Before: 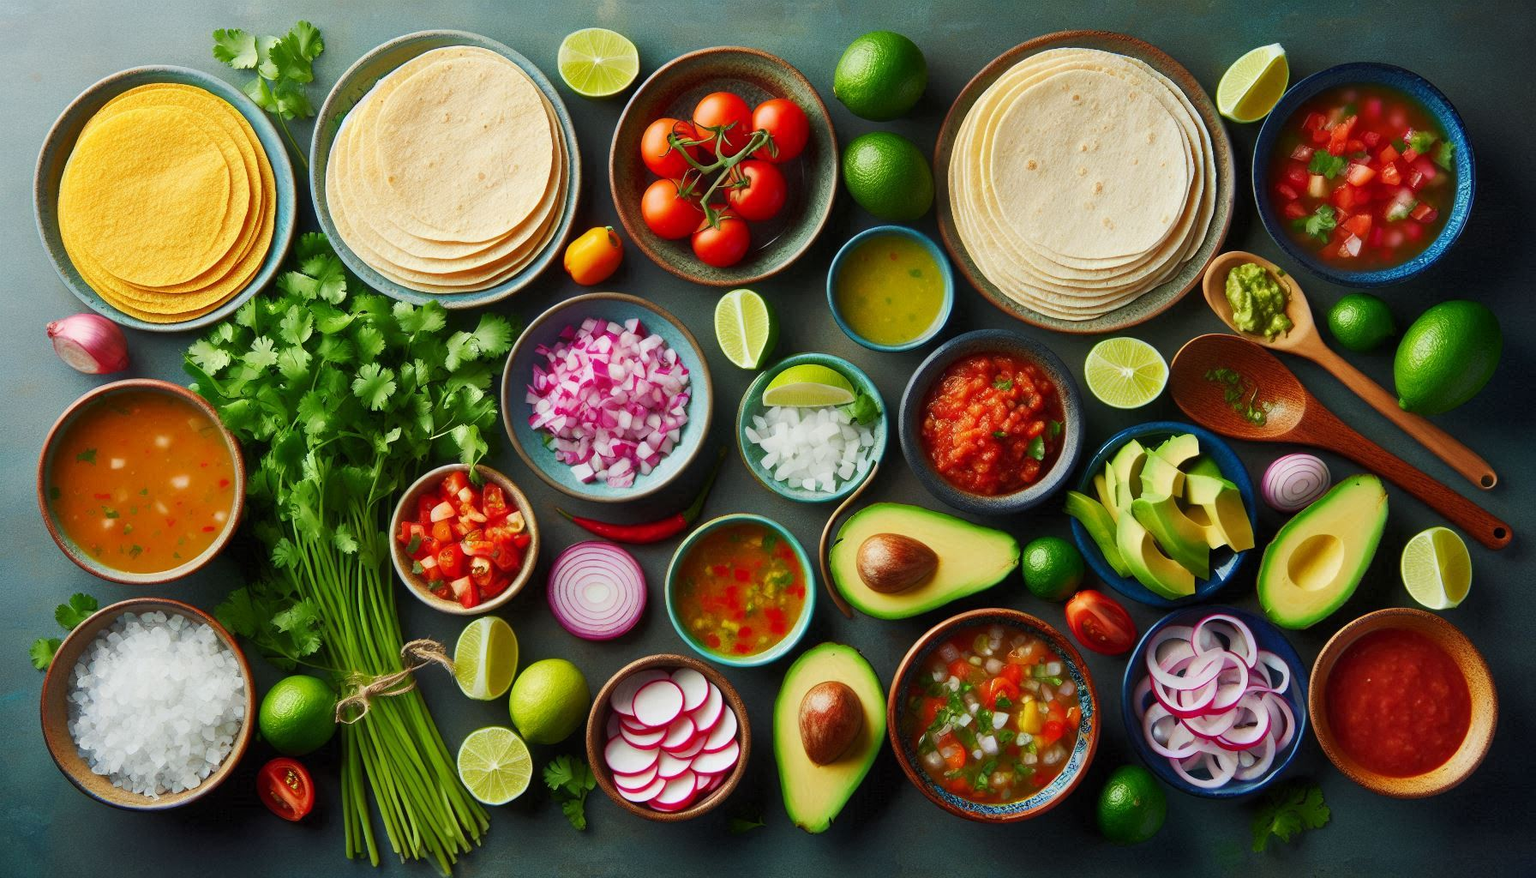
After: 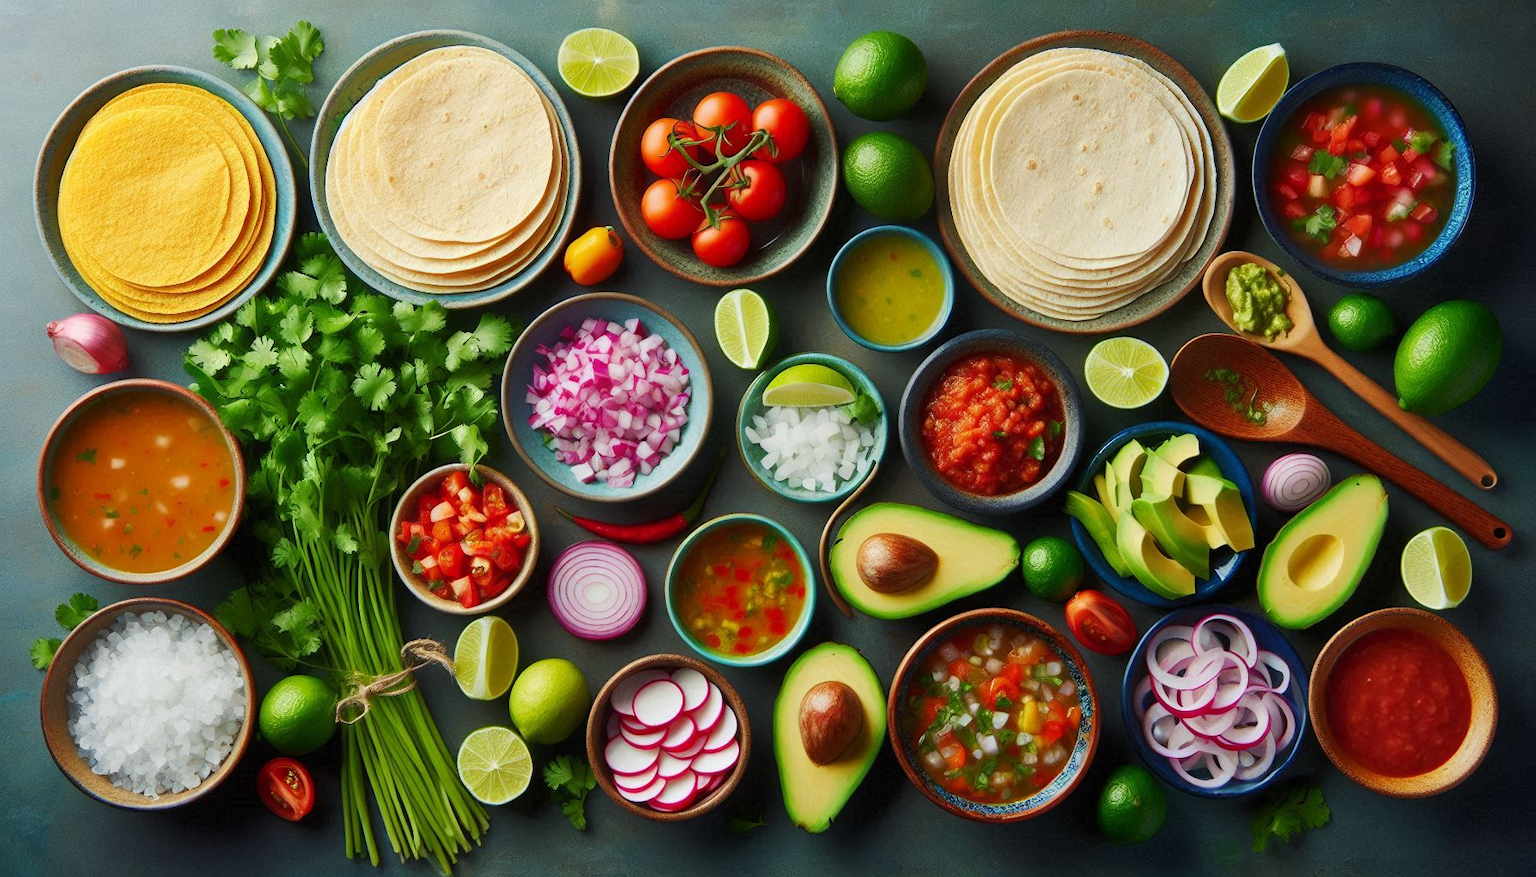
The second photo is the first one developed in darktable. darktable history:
tone equalizer: mask exposure compensation -0.493 EV
